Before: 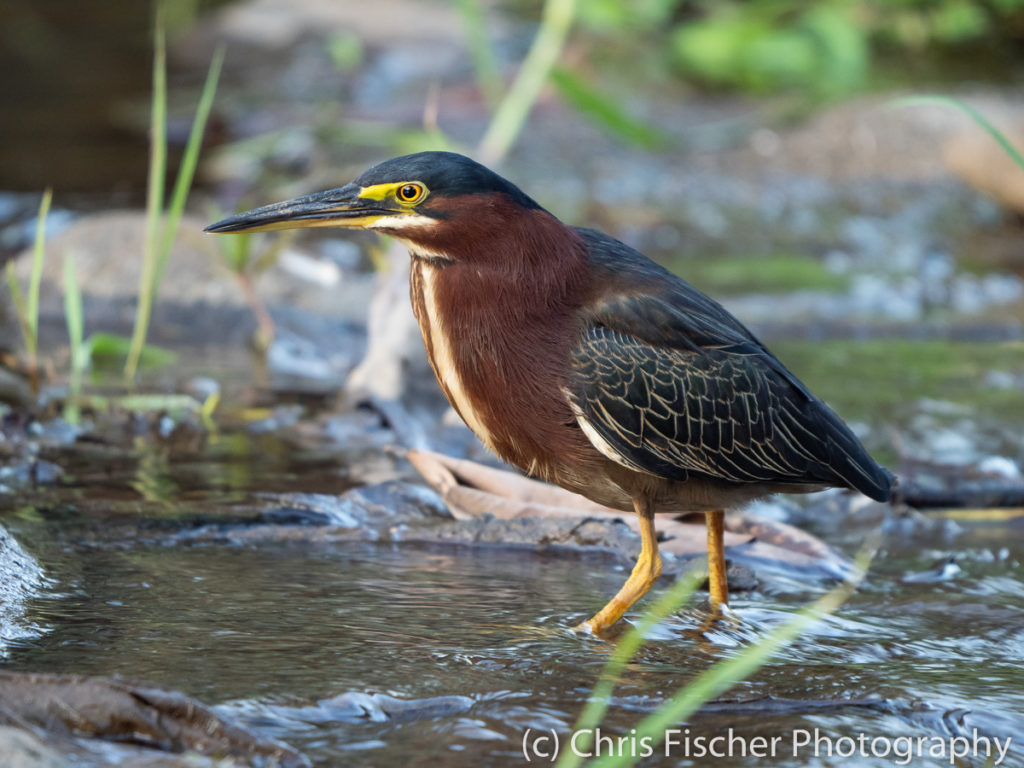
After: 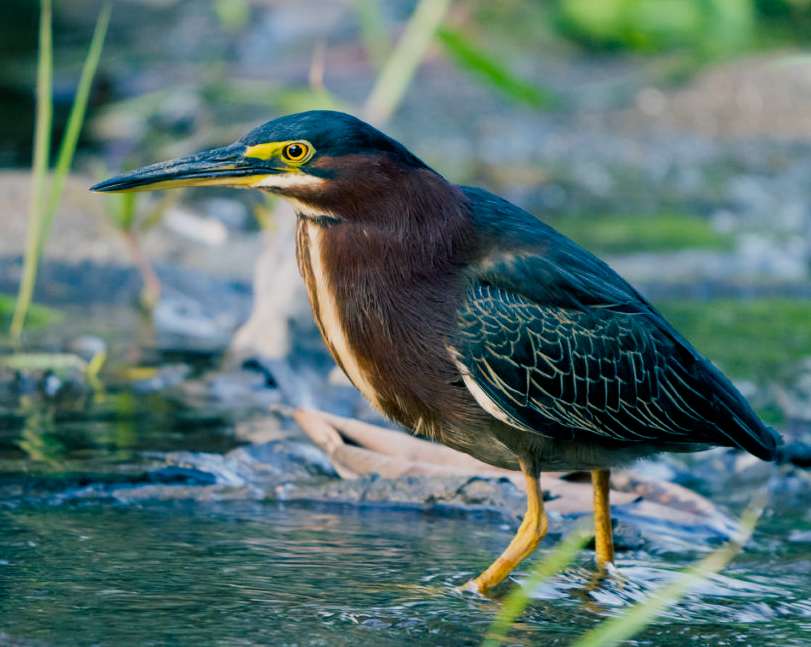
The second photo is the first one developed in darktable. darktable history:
crop: left 11.225%, top 5.381%, right 9.565%, bottom 10.314%
color balance rgb: shadows lift › luminance -28.76%, shadows lift › chroma 10%, shadows lift › hue 230°, power › chroma 0.5%, power › hue 215°, highlights gain › luminance 7.14%, highlights gain › chroma 1%, highlights gain › hue 50°, global offset › luminance -0.29%, global offset › hue 260°, perceptual saturation grading › global saturation 20%, perceptual saturation grading › highlights -13.92%, perceptual saturation grading › shadows 50%
filmic rgb: white relative exposure 3.9 EV, hardness 4.26
